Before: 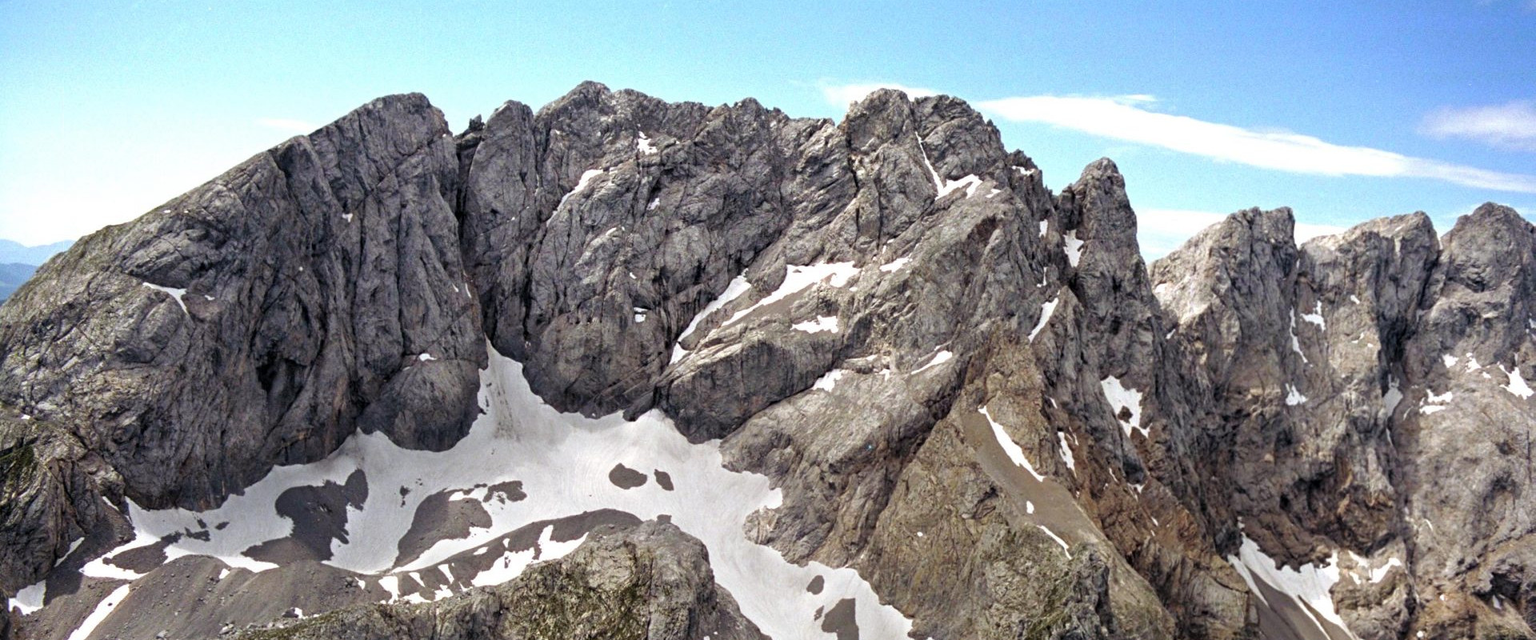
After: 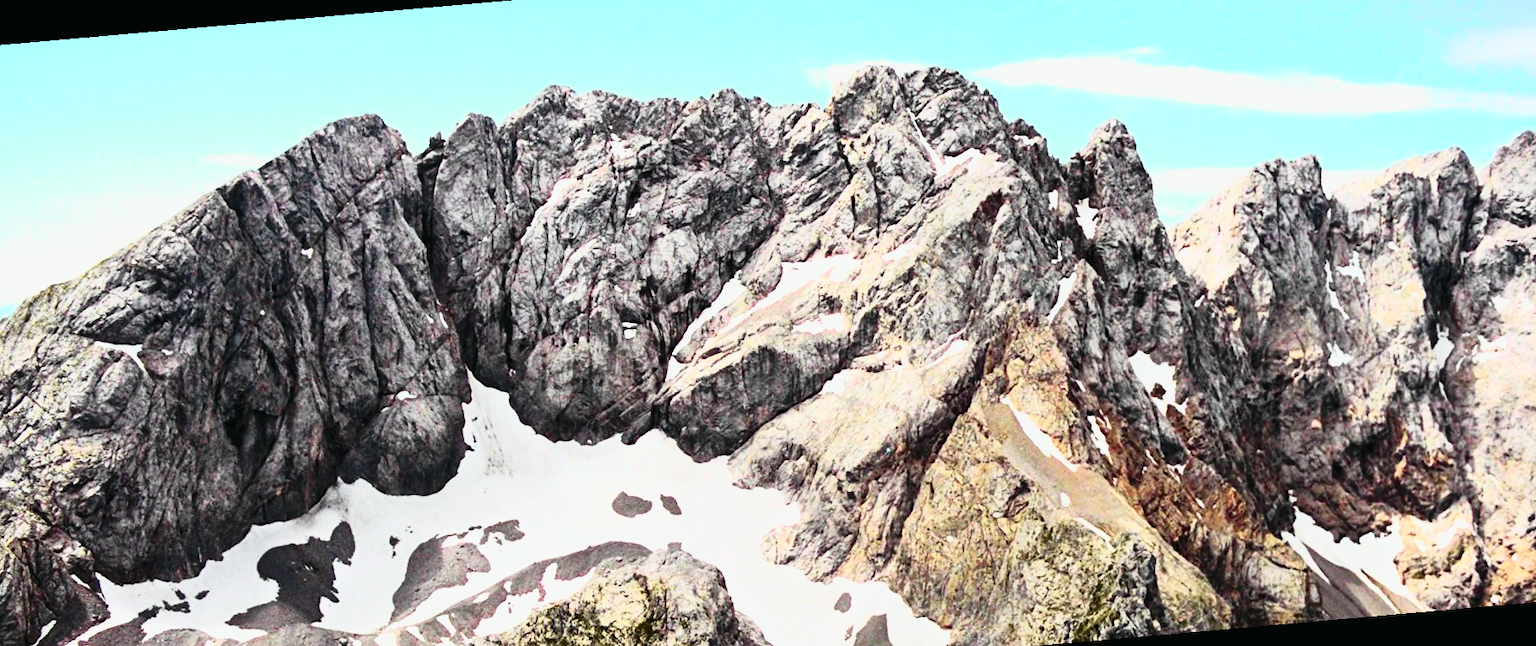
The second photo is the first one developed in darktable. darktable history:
contrast brightness saturation: contrast 0.62, brightness 0.34, saturation 0.14
tone curve: curves: ch0 [(0, 0.013) (0.137, 0.121) (0.326, 0.386) (0.489, 0.573) (0.663, 0.749) (0.854, 0.897) (1, 0.974)]; ch1 [(0, 0) (0.366, 0.367) (0.475, 0.453) (0.494, 0.493) (0.504, 0.497) (0.544, 0.579) (0.562, 0.619) (0.622, 0.694) (1, 1)]; ch2 [(0, 0) (0.333, 0.346) (0.375, 0.375) (0.424, 0.43) (0.476, 0.492) (0.502, 0.503) (0.533, 0.541) (0.572, 0.615) (0.605, 0.656) (0.641, 0.709) (1, 1)], color space Lab, independent channels, preserve colors none
rotate and perspective: rotation -5°, crop left 0.05, crop right 0.952, crop top 0.11, crop bottom 0.89
